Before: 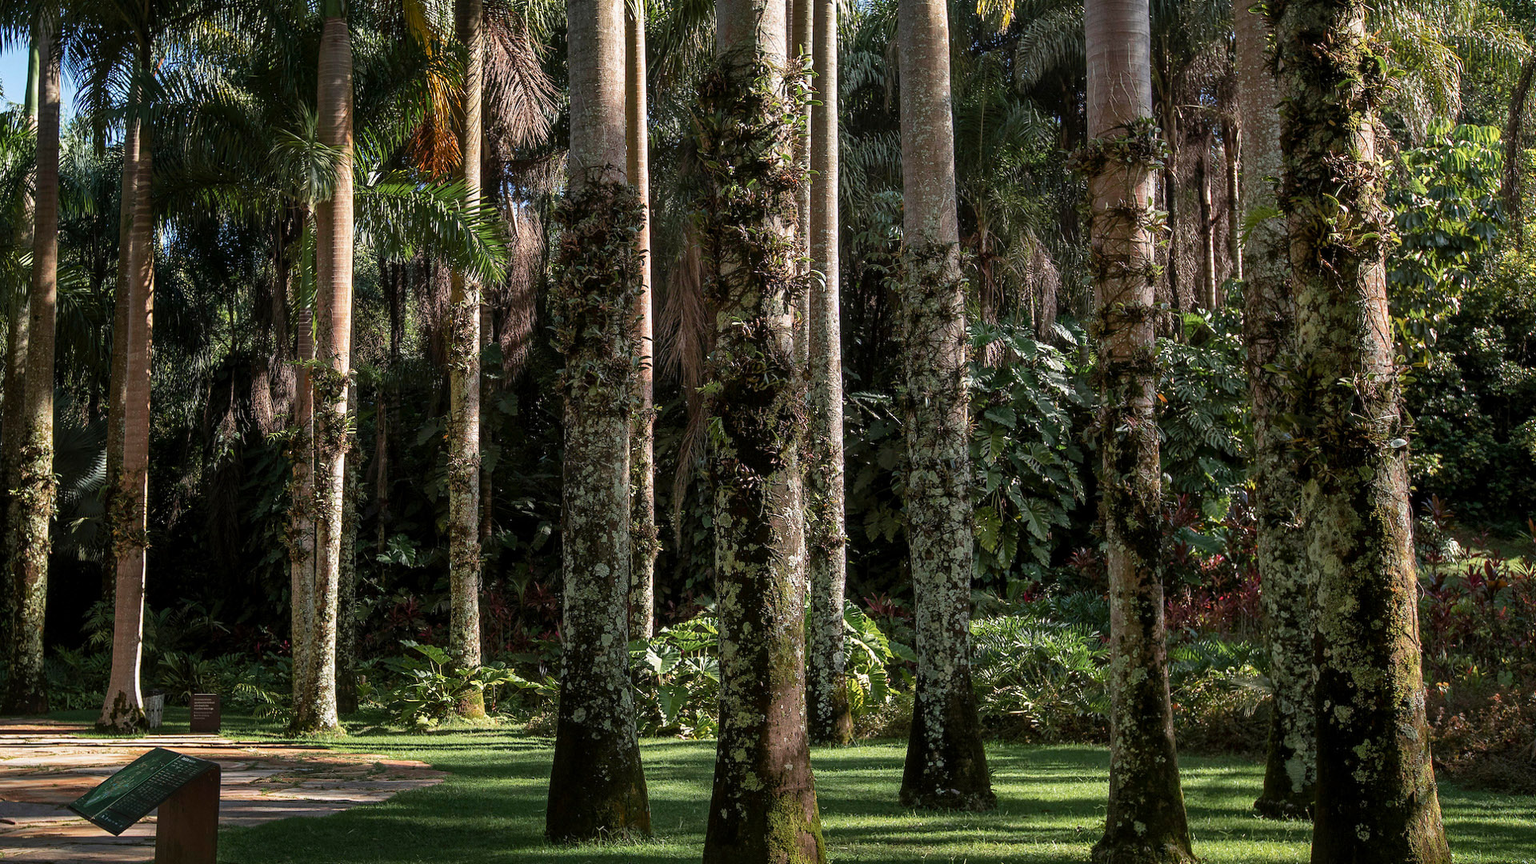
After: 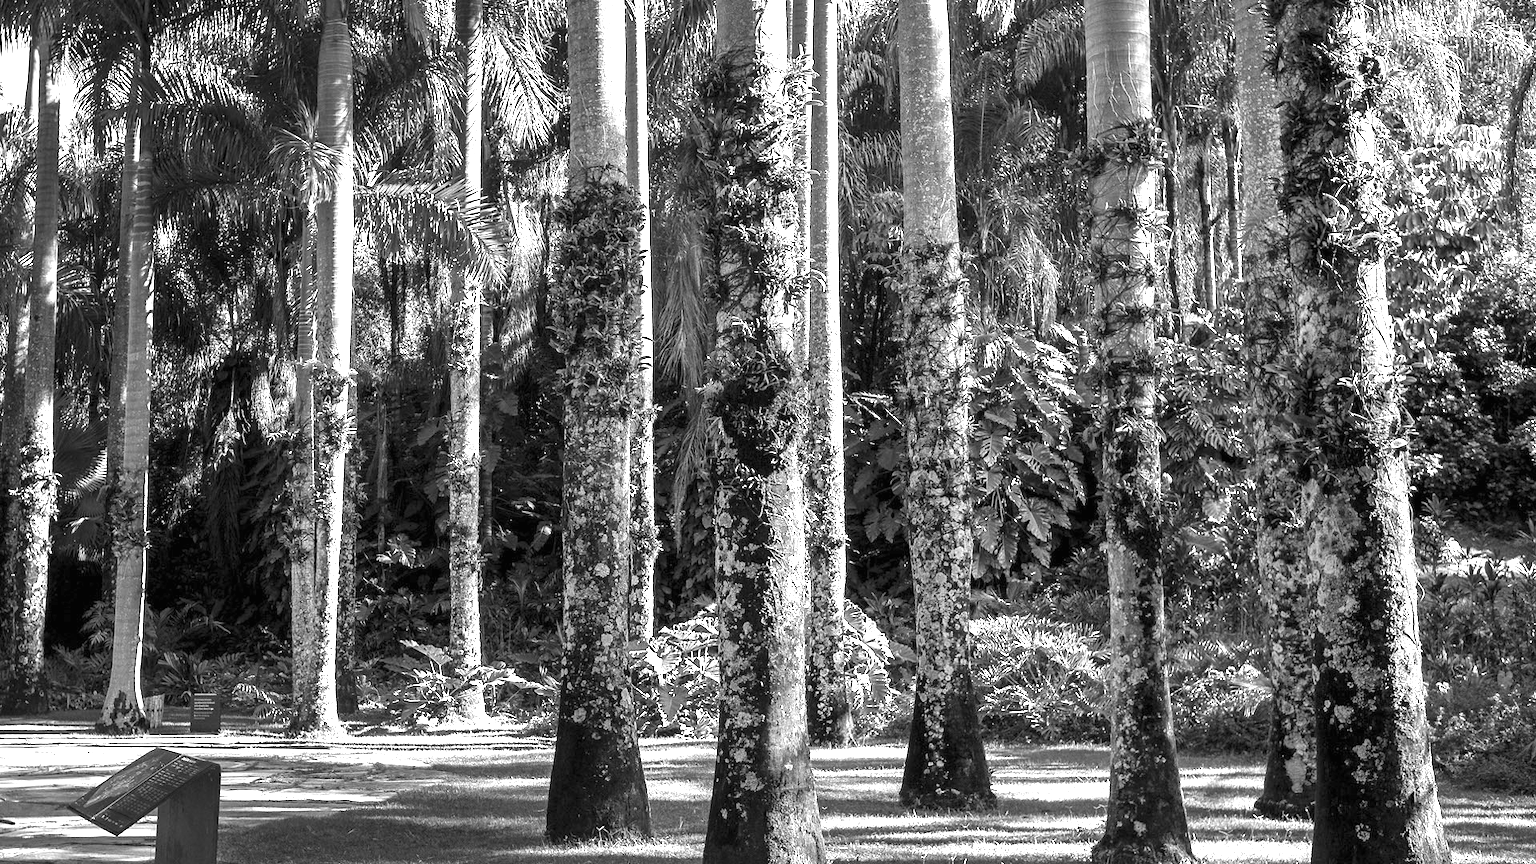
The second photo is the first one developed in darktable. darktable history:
monochrome: a 30.25, b 92.03
exposure: black level correction 0, exposure 1 EV, compensate exposure bias true, compensate highlight preservation false
